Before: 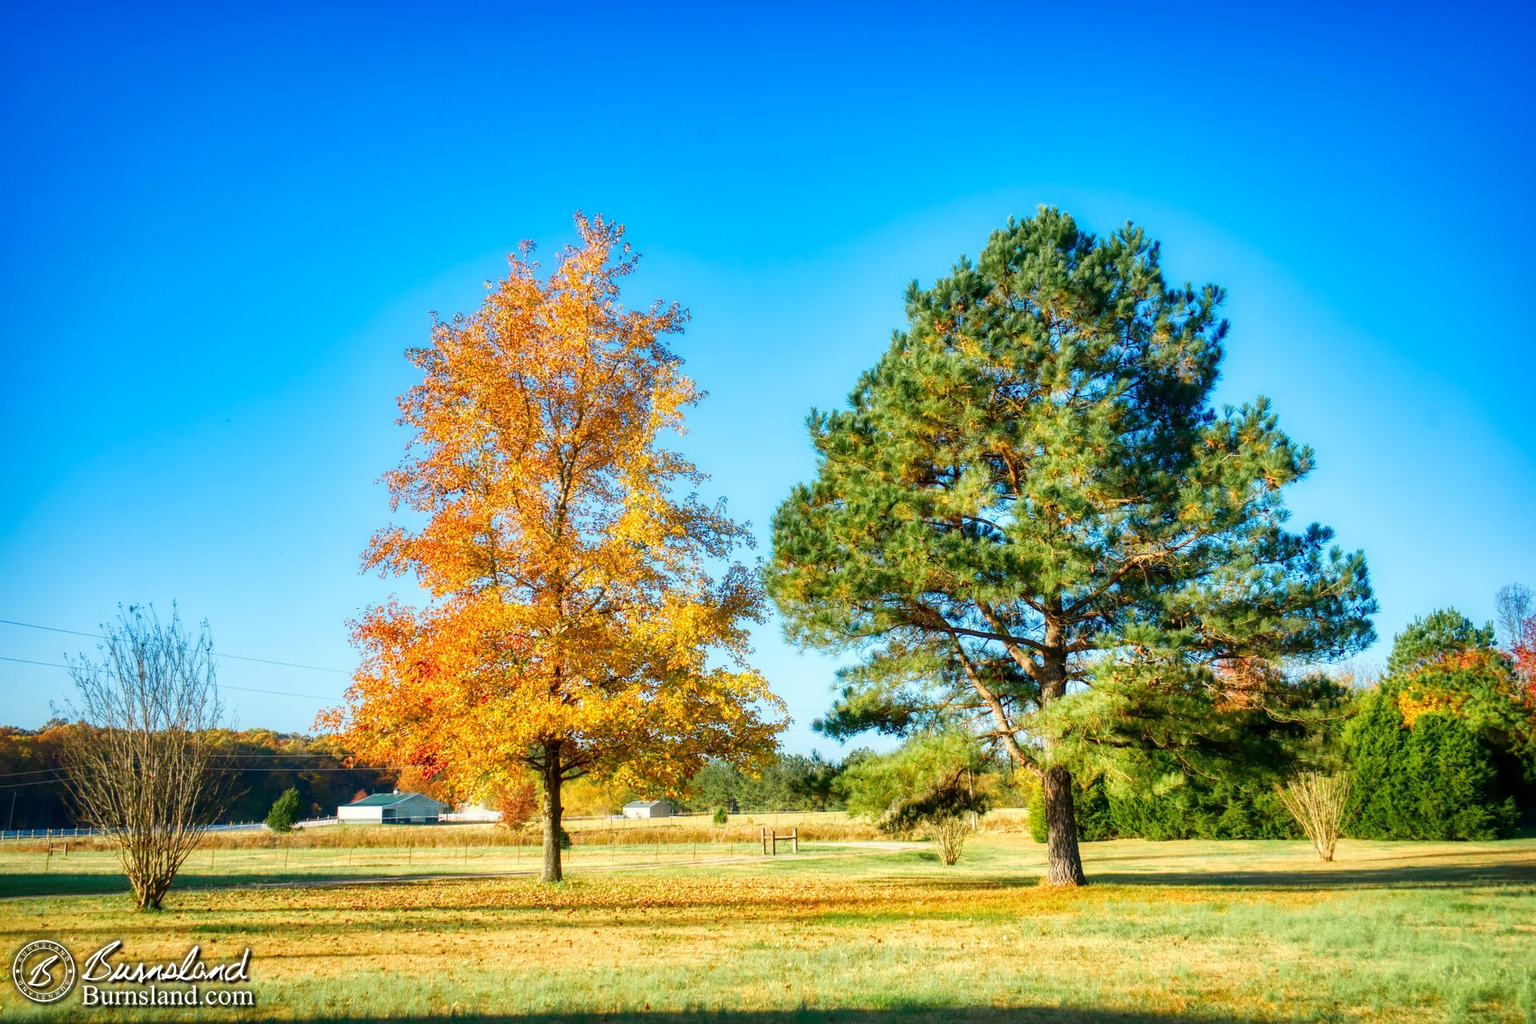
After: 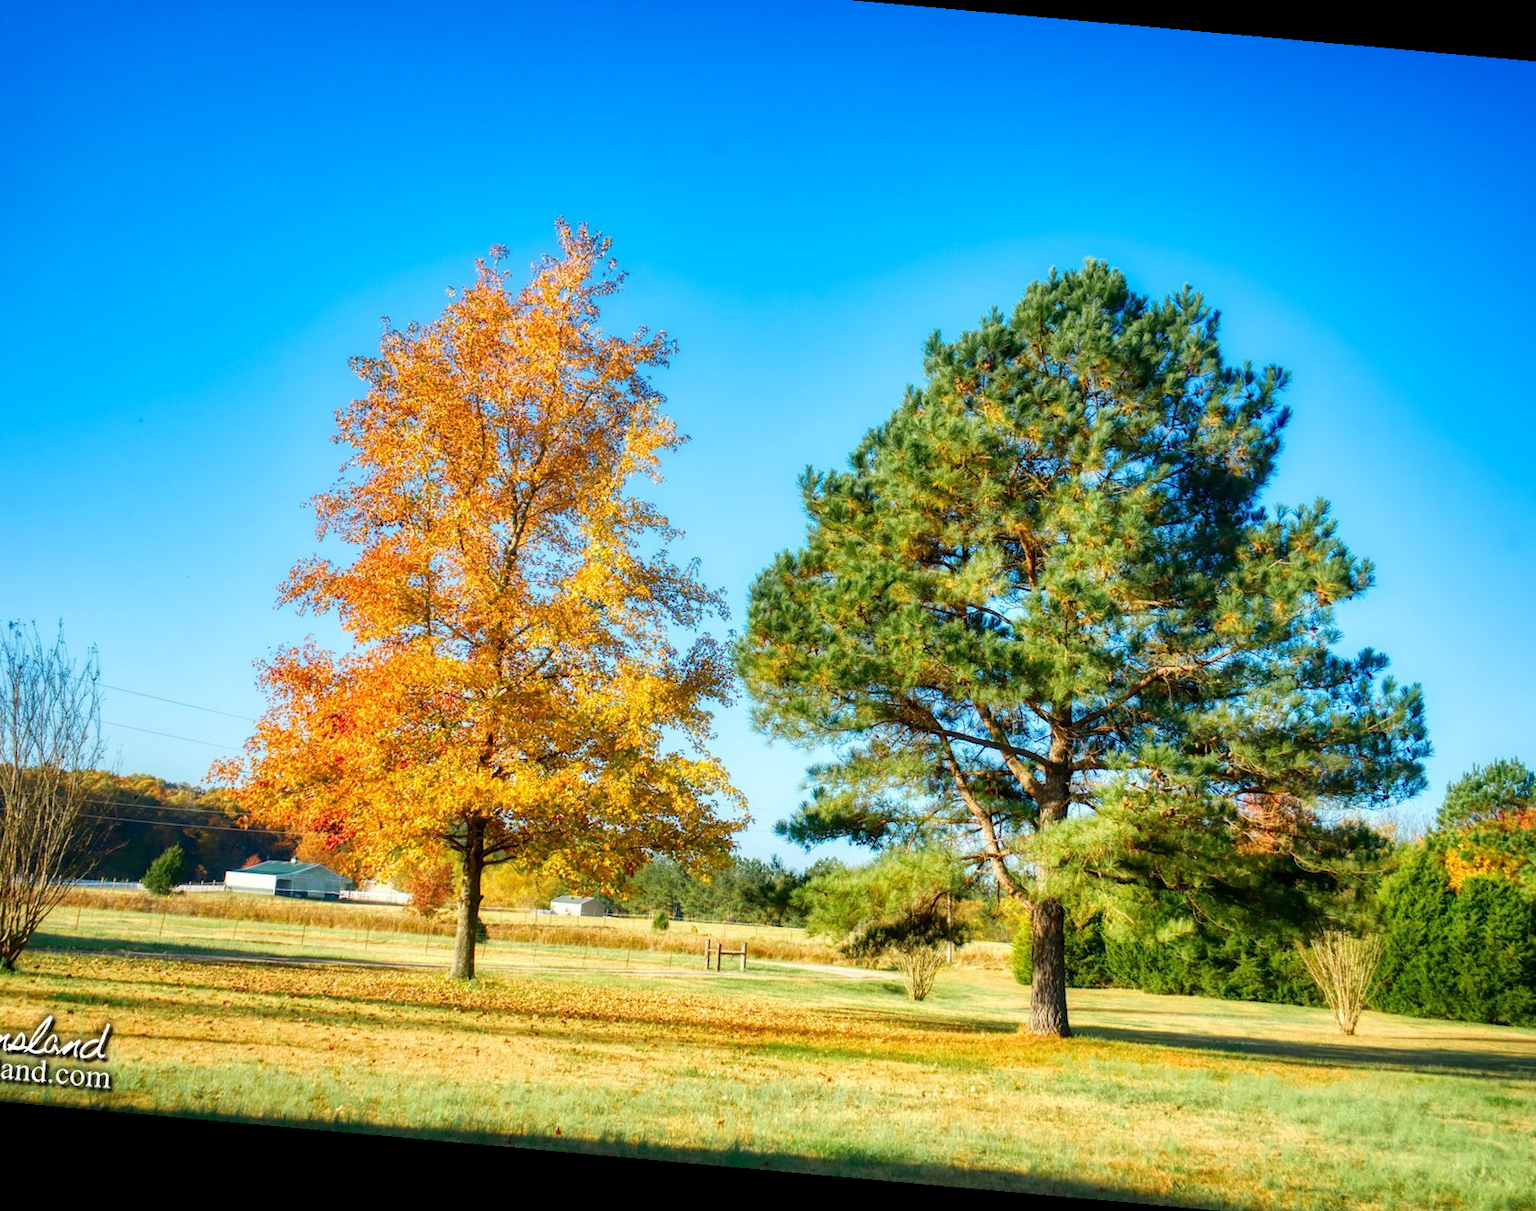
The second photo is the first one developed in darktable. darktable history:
crop: left 9.807%, top 6.259%, right 7.334%, bottom 2.177%
rotate and perspective: rotation 5.12°, automatic cropping off
